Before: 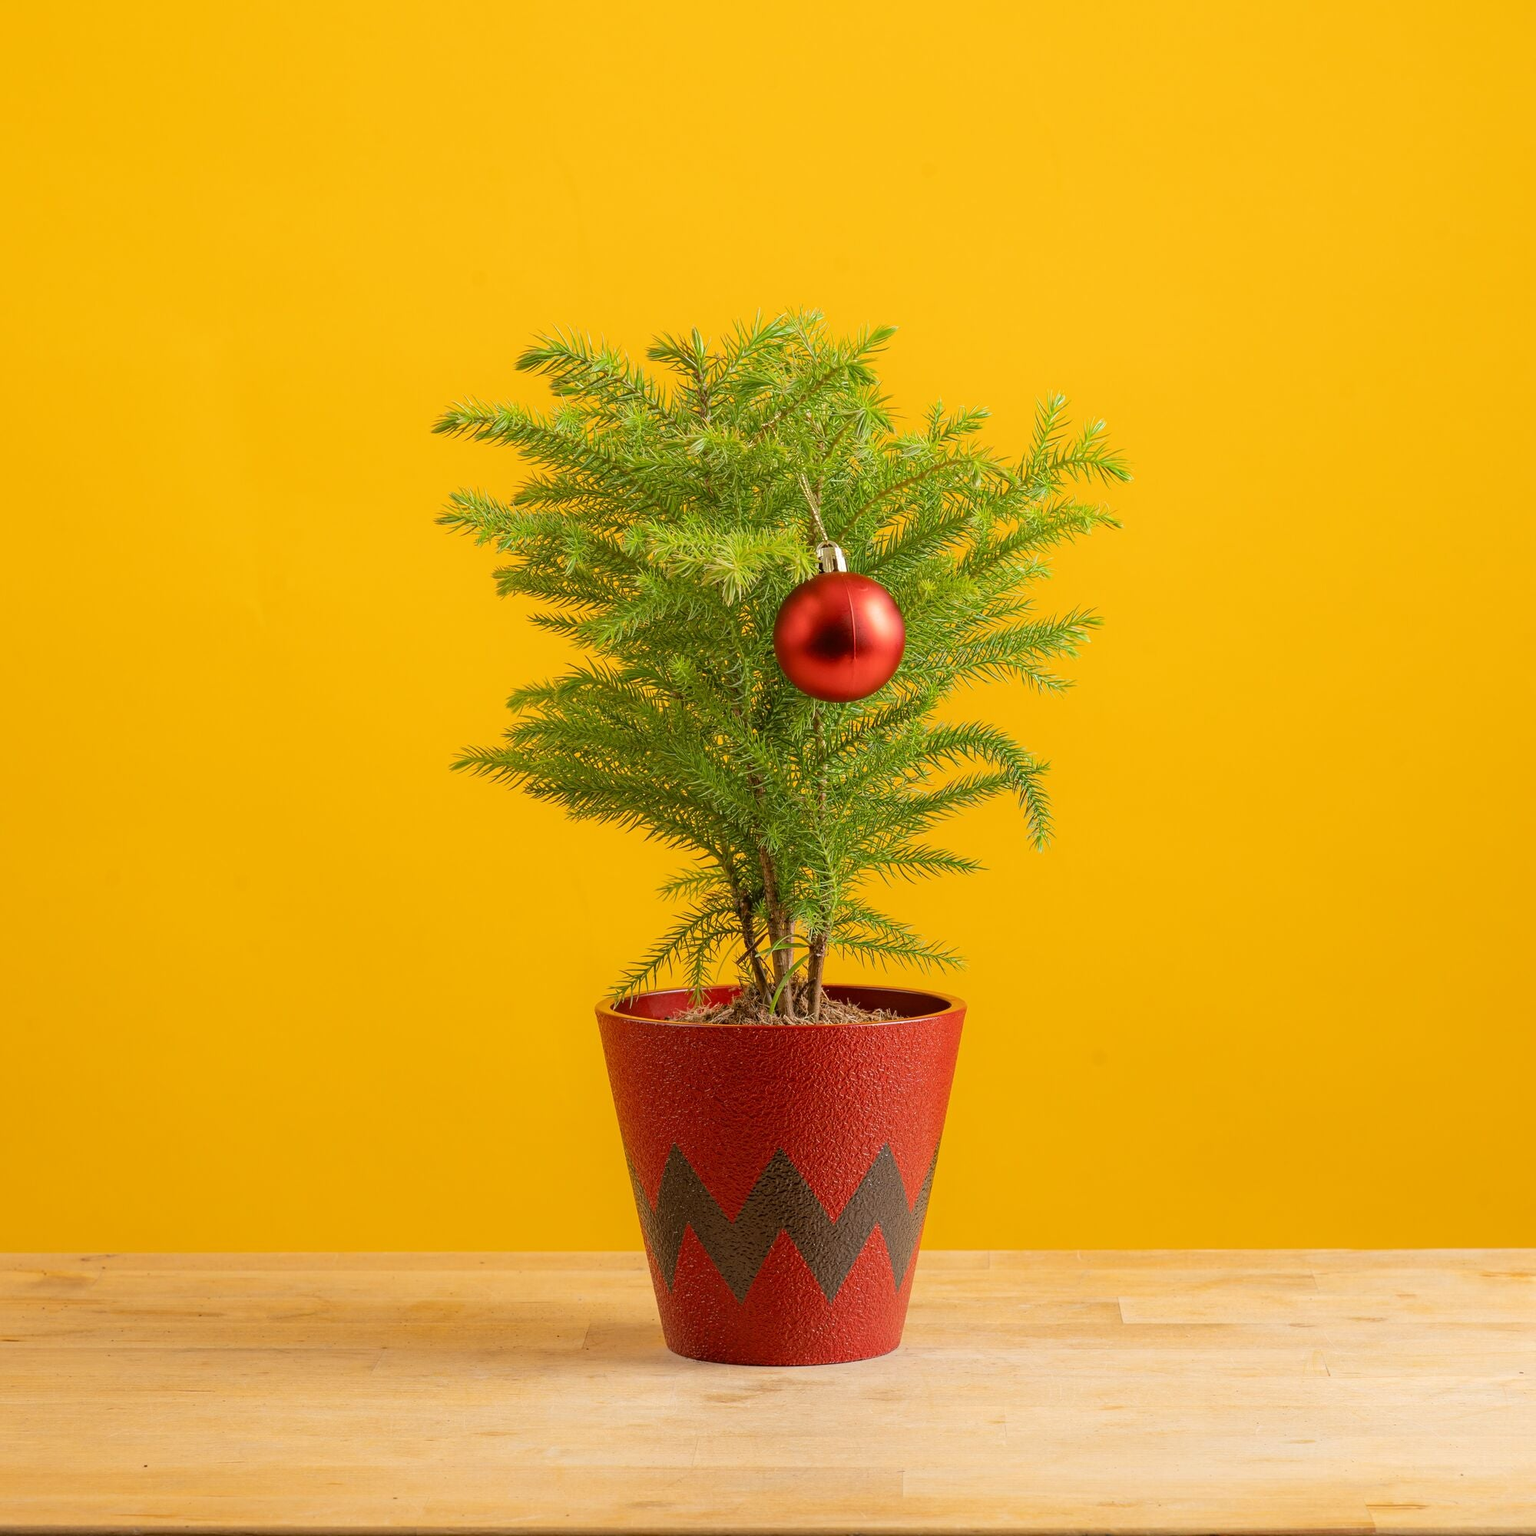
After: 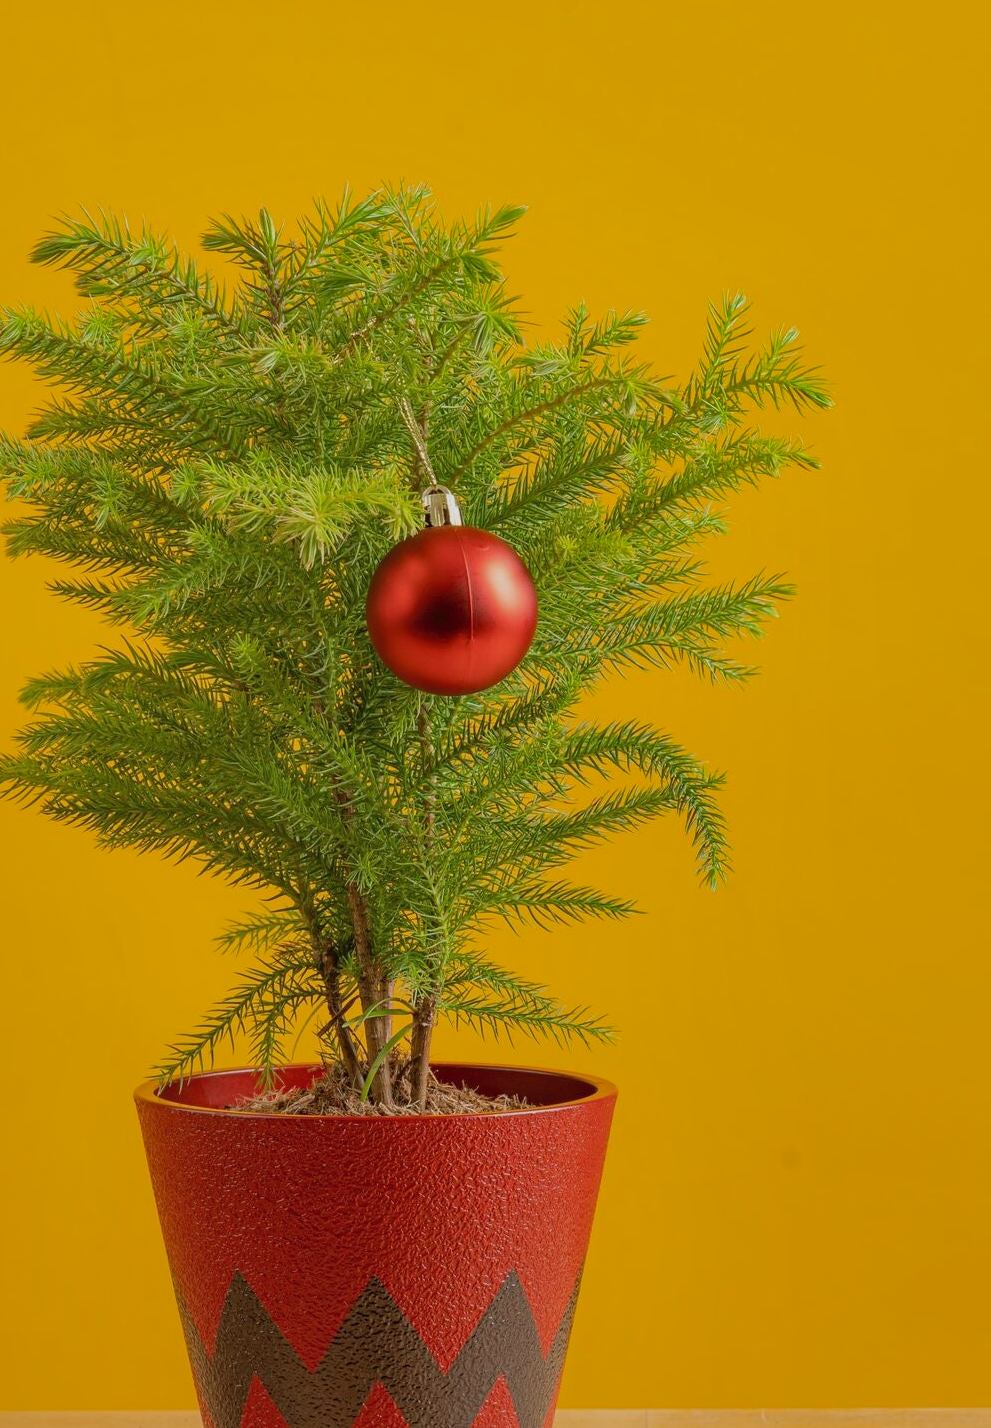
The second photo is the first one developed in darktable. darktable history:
shadows and highlights: on, module defaults
exposure: exposure -0.36 EV, compensate highlight preservation false
crop: left 32.075%, top 10.976%, right 18.355%, bottom 17.596%
